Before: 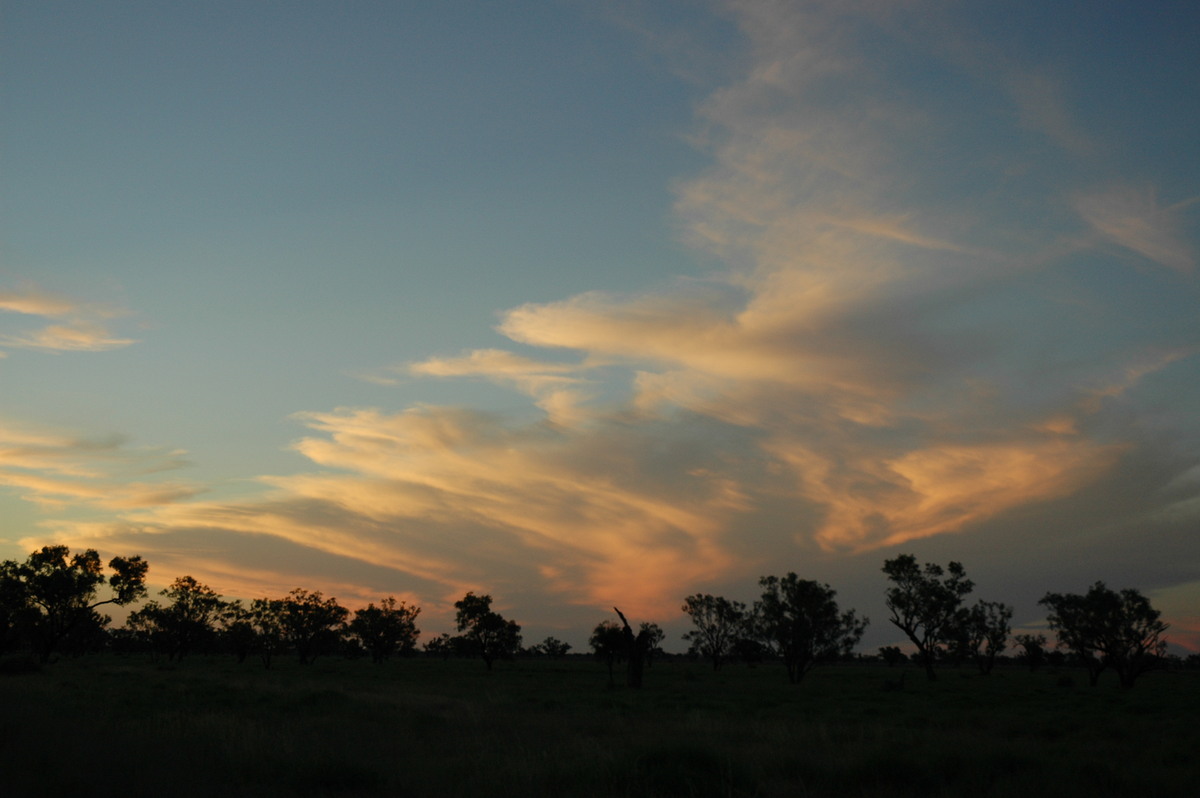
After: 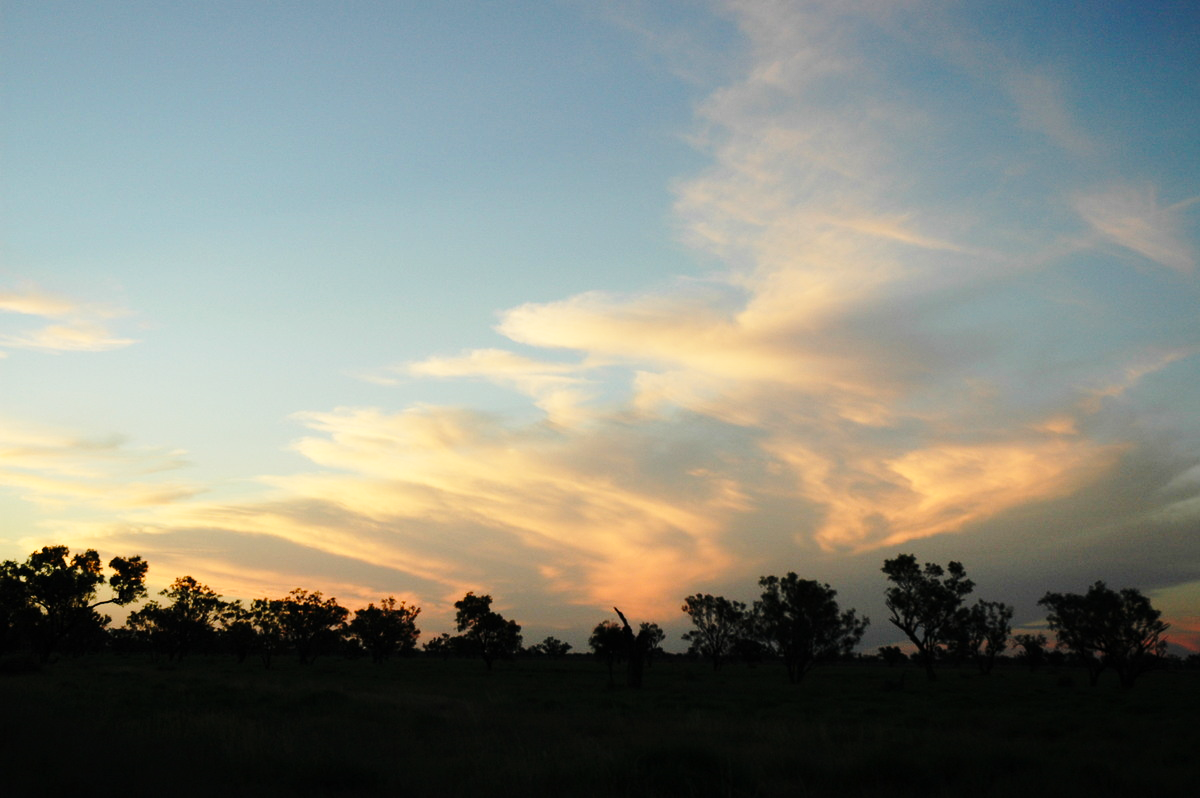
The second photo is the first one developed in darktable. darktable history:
tone equalizer: -8 EV -0.427 EV, -7 EV -0.386 EV, -6 EV -0.325 EV, -5 EV -0.215 EV, -3 EV 0.235 EV, -2 EV 0.325 EV, -1 EV 0.406 EV, +0 EV 0.424 EV, mask exposure compensation -0.491 EV
base curve: curves: ch0 [(0, 0) (0.028, 0.03) (0.121, 0.232) (0.46, 0.748) (0.859, 0.968) (1, 1)], preserve colors none
